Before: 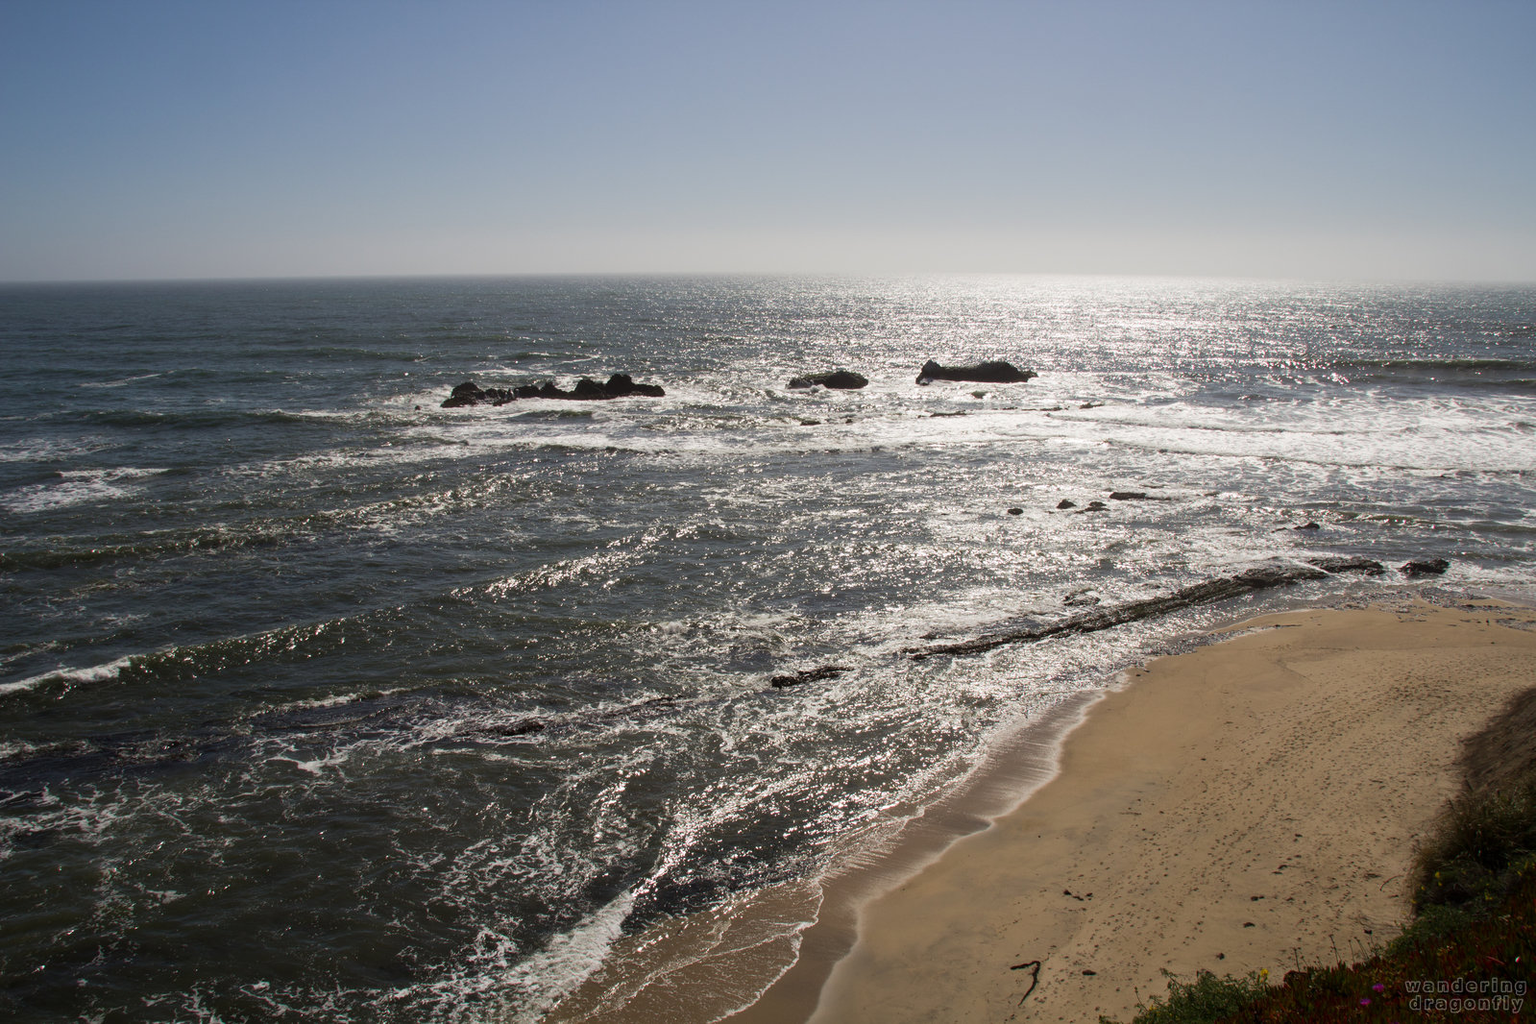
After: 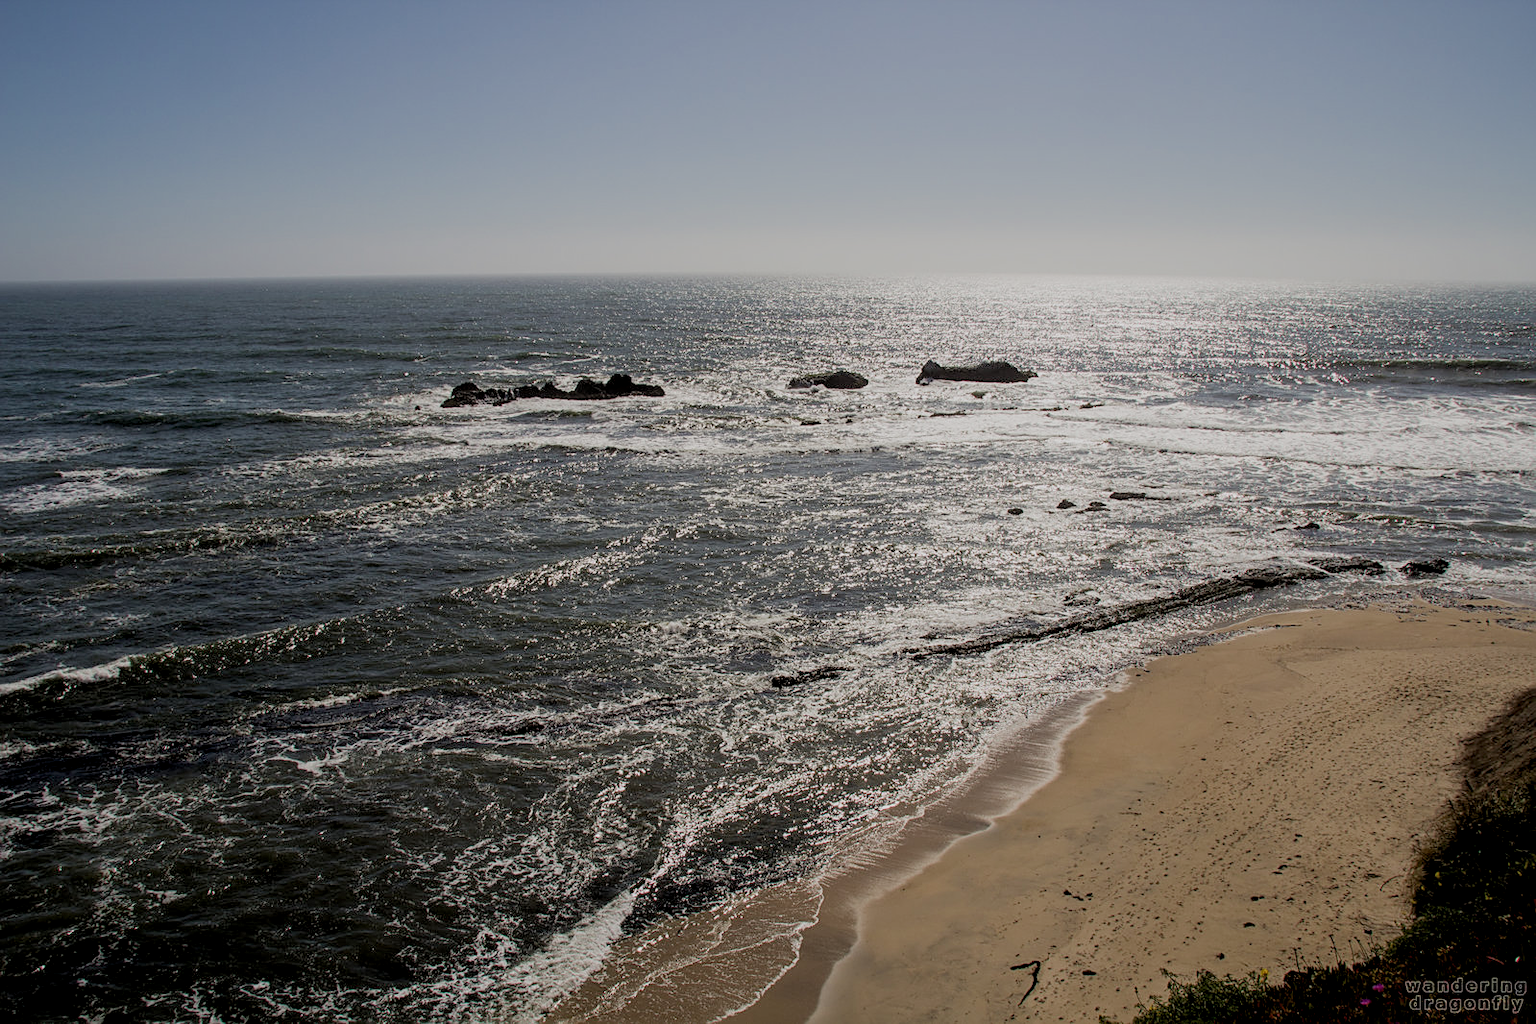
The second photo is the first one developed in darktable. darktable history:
filmic rgb: black relative exposure -8.8 EV, white relative exposure 4.98 EV, target black luminance 0%, hardness 3.78, latitude 66.34%, contrast 0.818, highlights saturation mix 10.2%, shadows ↔ highlights balance 20.04%
exposure: black level correction 0.005, exposure 0.017 EV, compensate highlight preservation false
sharpen: on, module defaults
local contrast: on, module defaults
